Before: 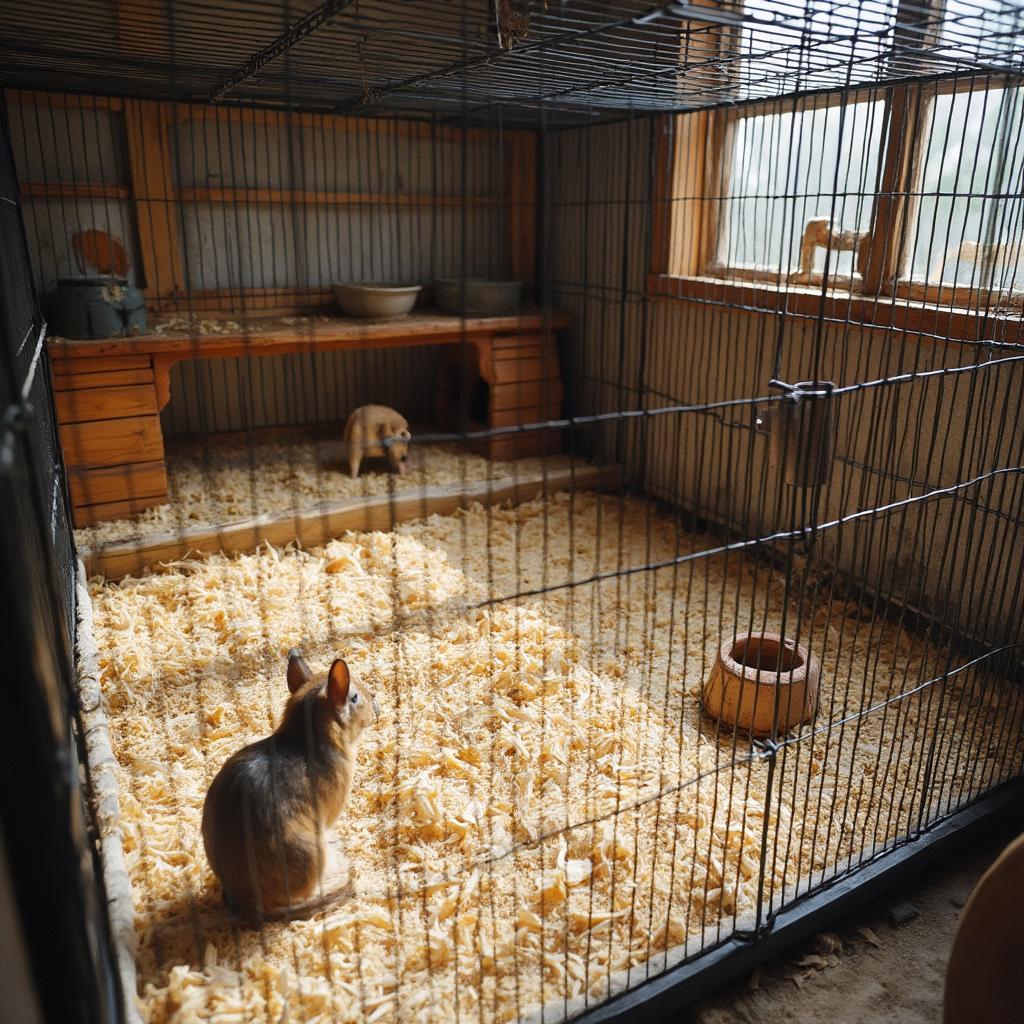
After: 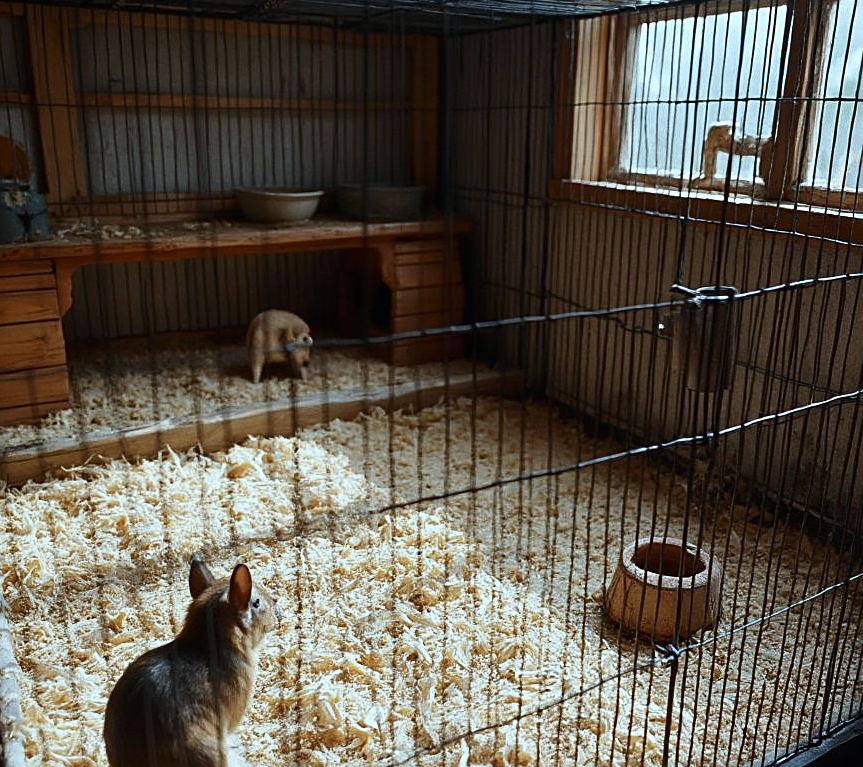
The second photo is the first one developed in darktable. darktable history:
crop and rotate: left 9.661%, top 9.364%, right 5.971%, bottom 15.728%
color correction: highlights a* -12.54, highlights b* -17.6, saturation 0.709
sharpen: on, module defaults
contrast brightness saturation: contrast 0.067, brightness -0.15, saturation 0.115
